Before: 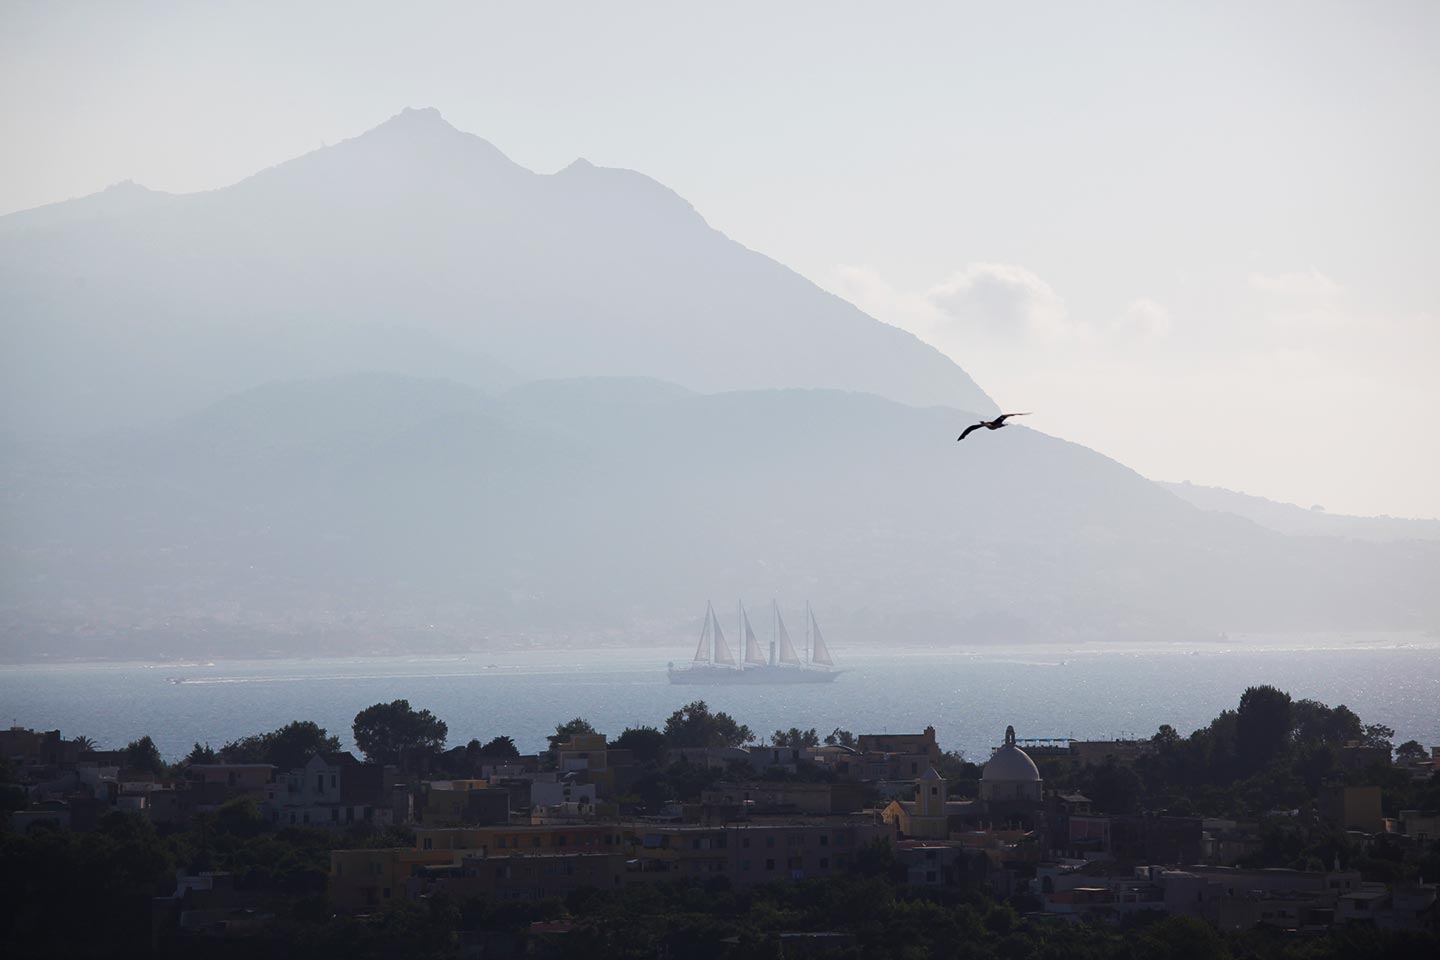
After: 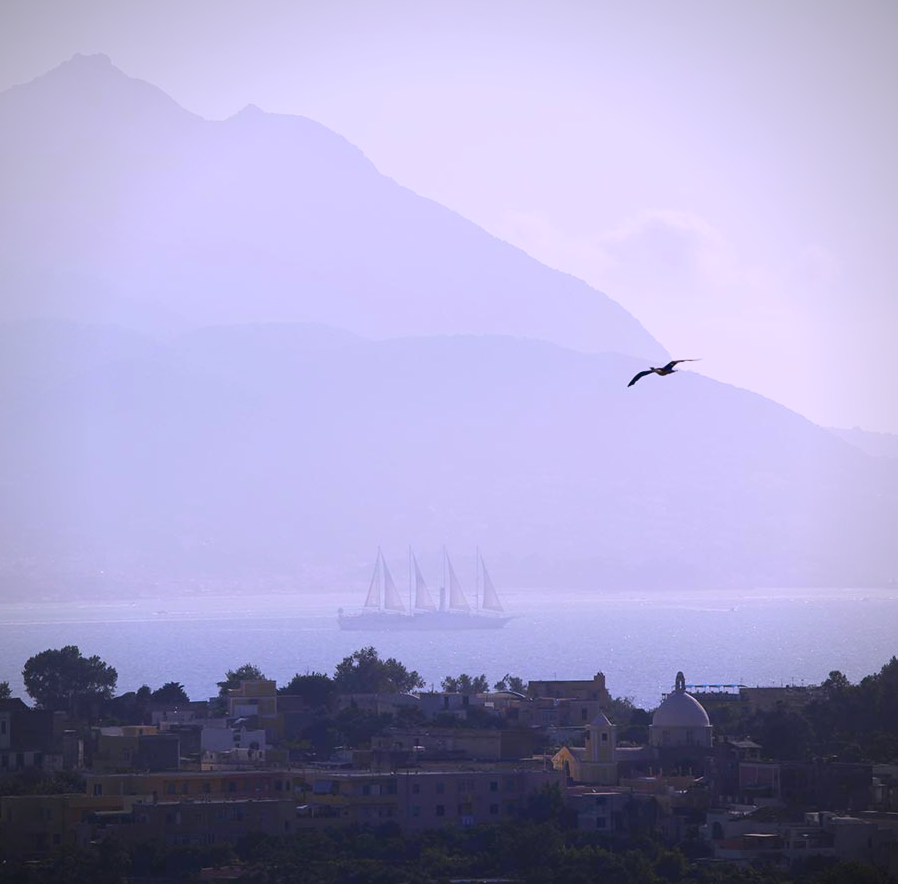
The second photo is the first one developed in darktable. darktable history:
crop and rotate: left 22.918%, top 5.629%, right 14.711%, bottom 2.247%
white balance: red 0.871, blue 1.249
tone curve: curves: ch0 [(0, 0.047) (0.199, 0.263) (0.47, 0.555) (0.805, 0.839) (1, 0.962)], color space Lab, linked channels, preserve colors none
color correction: highlights a* 11.96, highlights b* 11.58
vignetting: fall-off radius 60.92%
